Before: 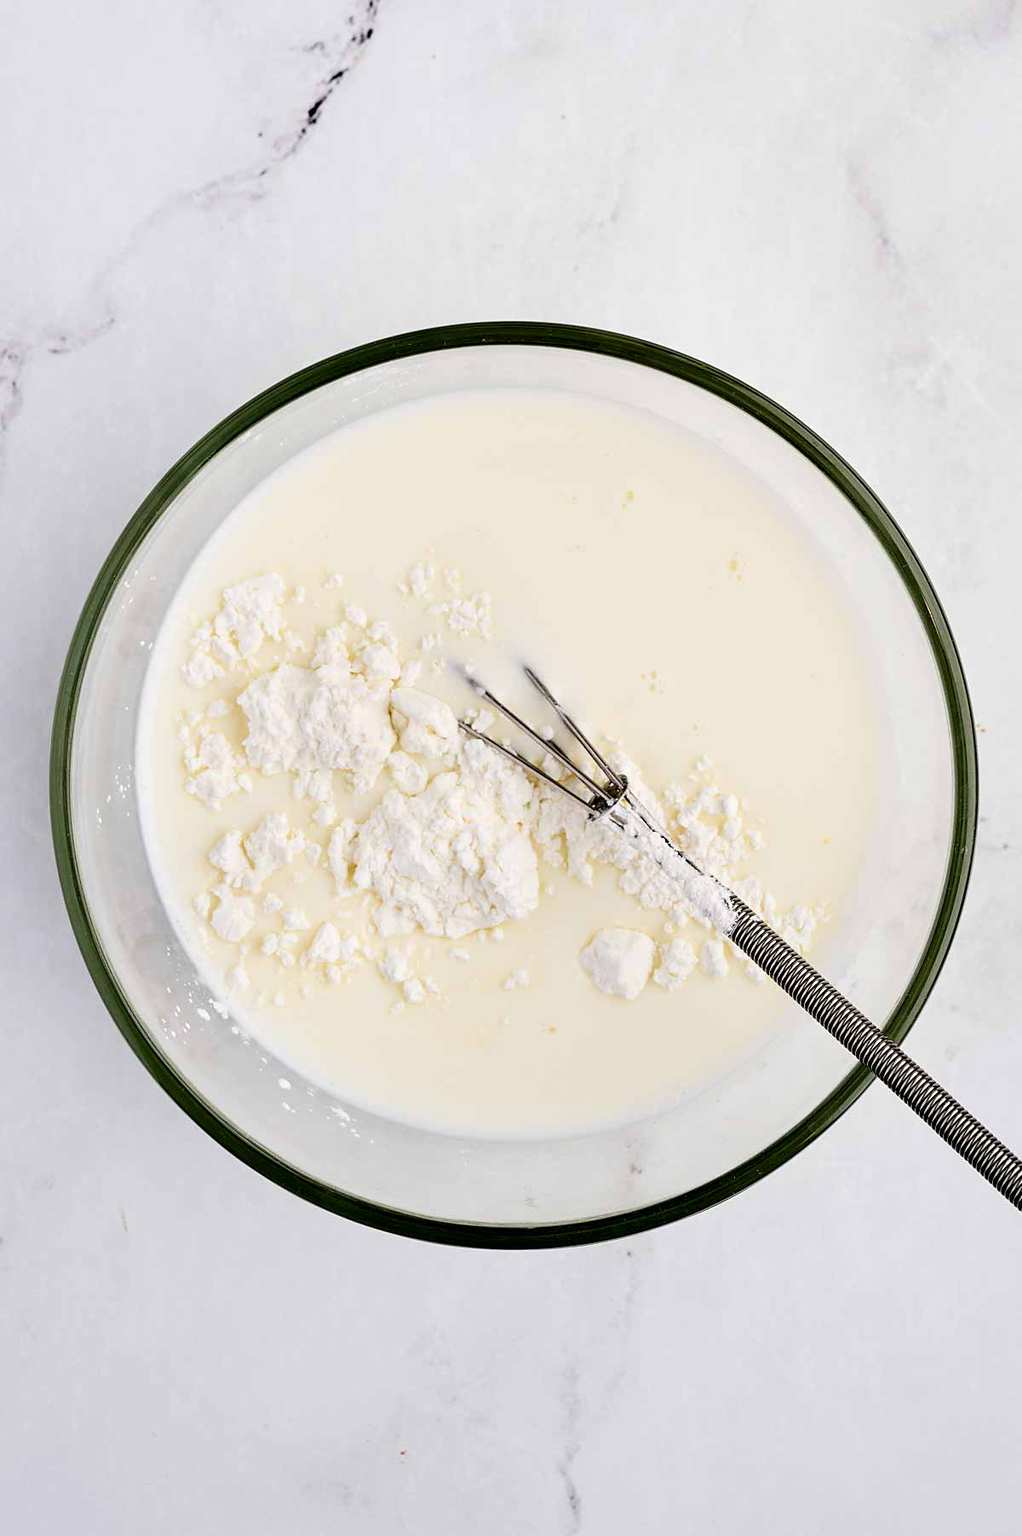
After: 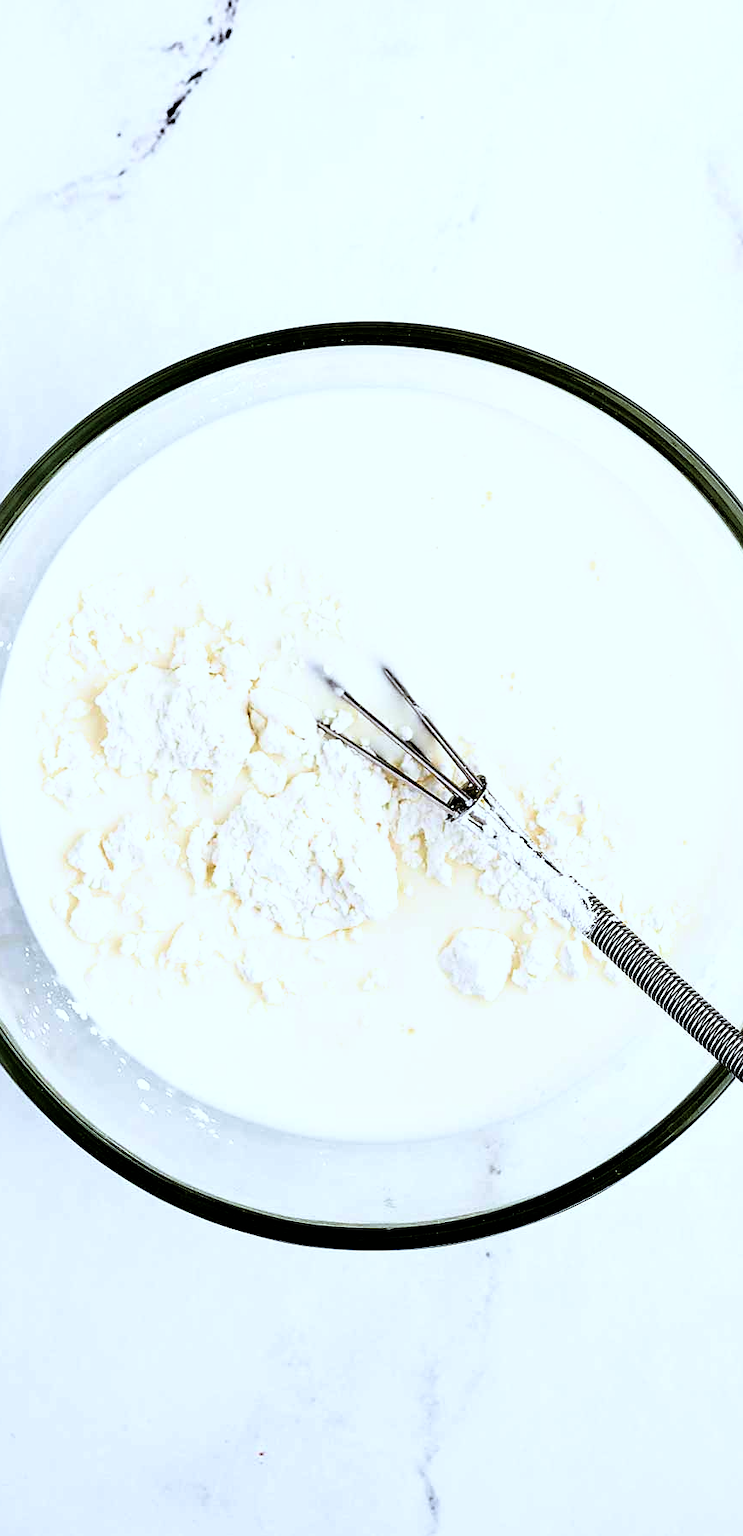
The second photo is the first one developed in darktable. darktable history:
filmic rgb: black relative exposure -8.28 EV, white relative exposure 2.2 EV, target white luminance 99.87%, hardness 7.11, latitude 75.34%, contrast 1.317, highlights saturation mix -2.62%, shadows ↔ highlights balance 30.47%
sharpen: radius 0.986
velvia: on, module defaults
crop: left 13.85%, right 13.335%
color correction: highlights a* -4.23, highlights b* -10.61
